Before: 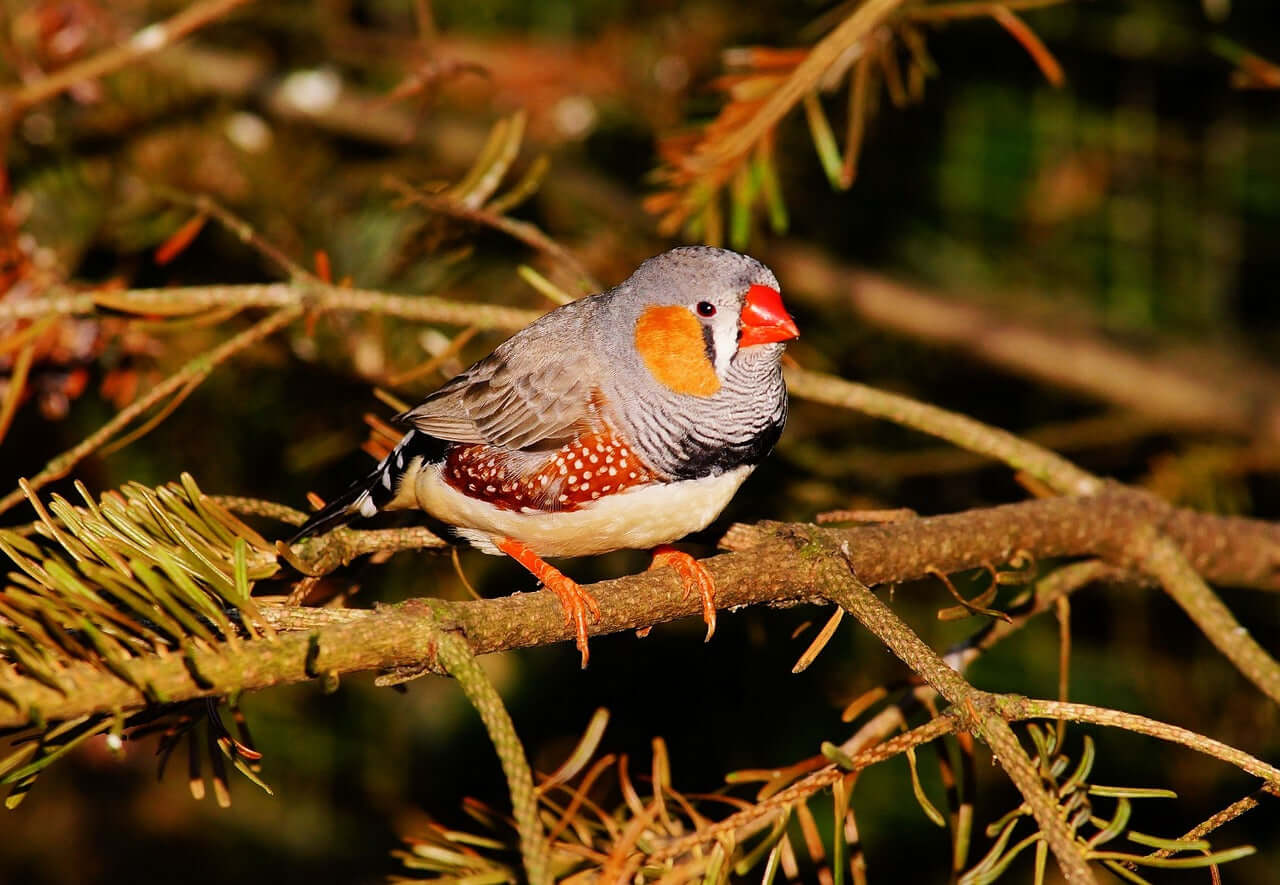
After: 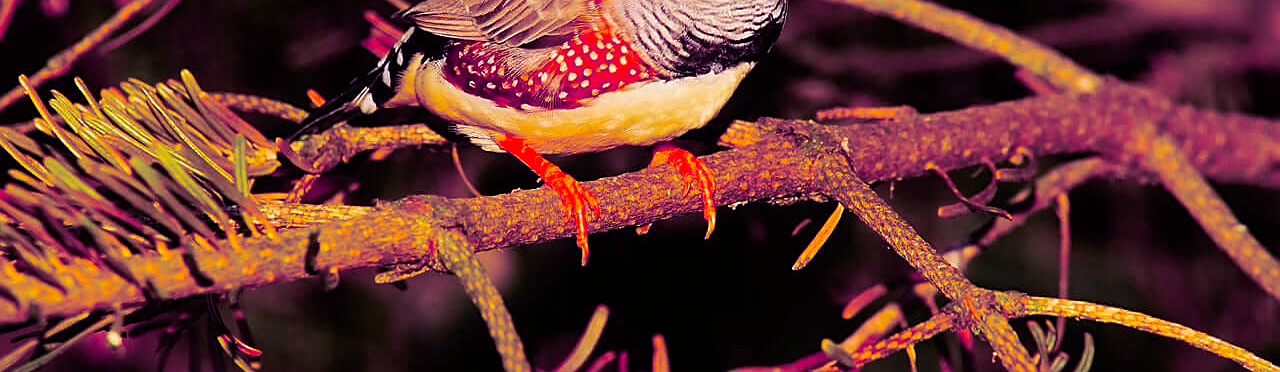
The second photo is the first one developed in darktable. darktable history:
color correction: saturation 1.8
crop: top 45.551%, bottom 12.262%
split-toning: shadows › hue 277.2°, shadows › saturation 0.74
sharpen: on, module defaults
